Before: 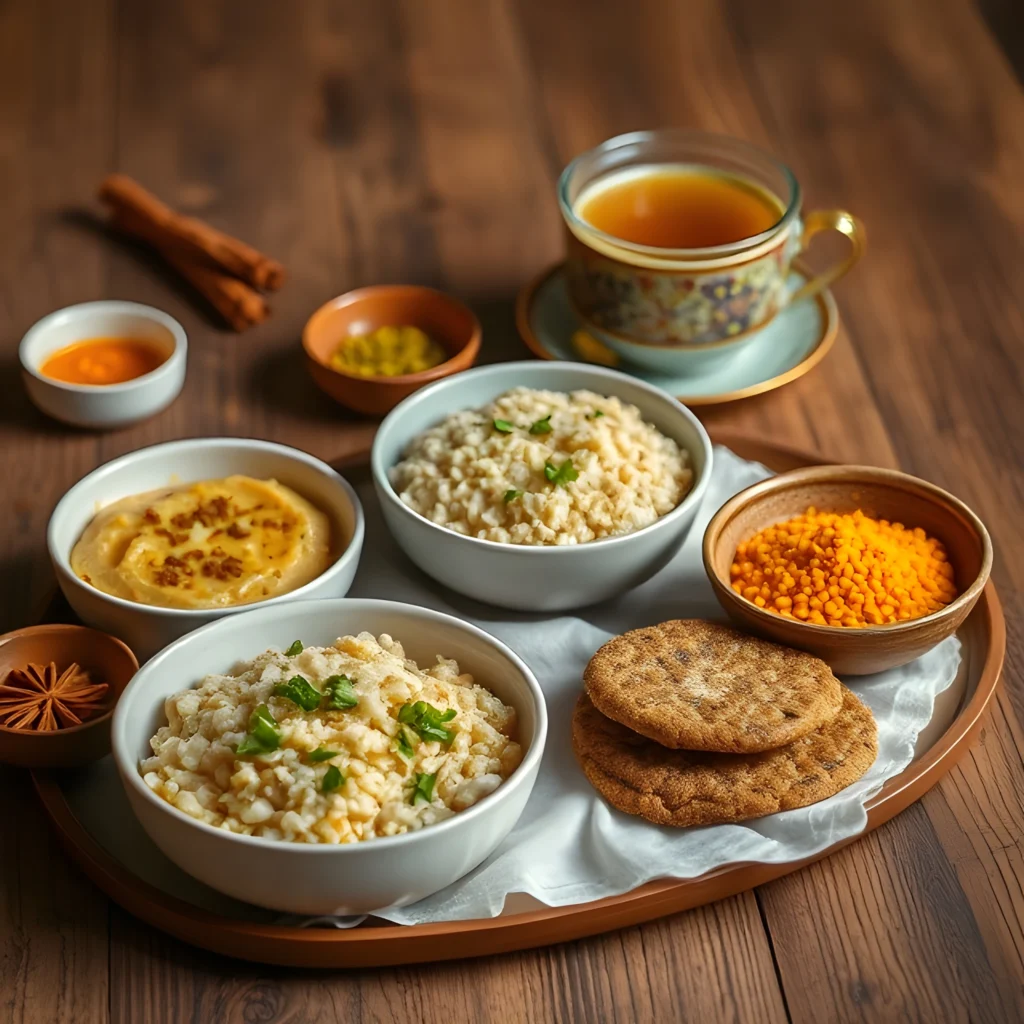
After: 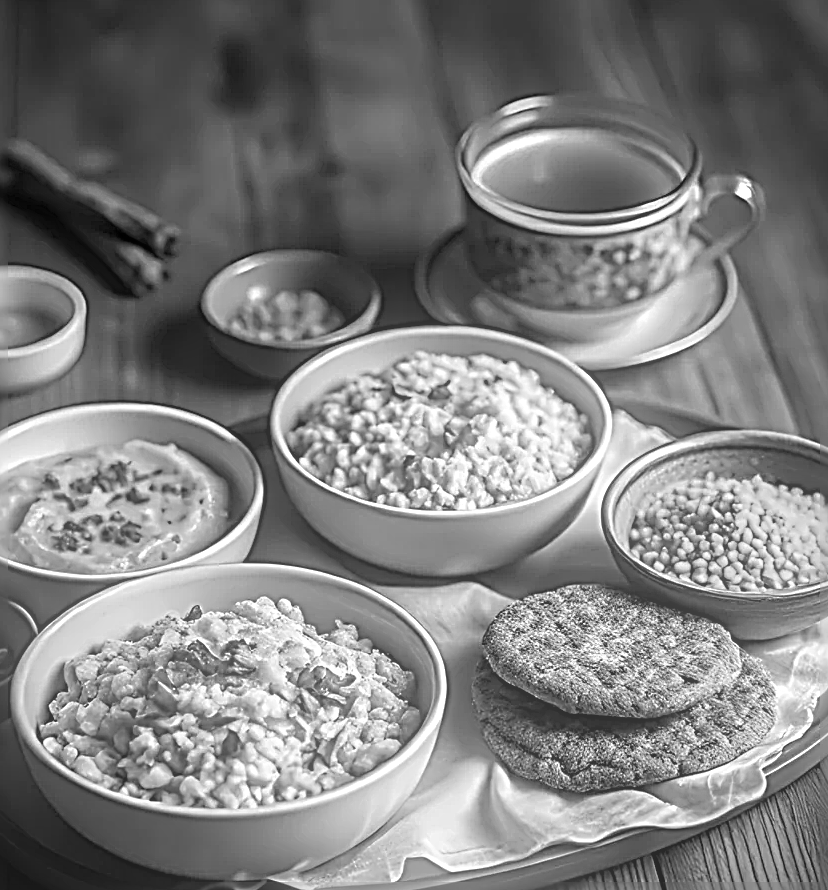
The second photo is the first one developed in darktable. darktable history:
crop: left 9.929%, top 3.475%, right 9.188%, bottom 9.529%
monochrome: a 32, b 64, size 2.3
bloom: on, module defaults
local contrast: on, module defaults
sharpen: radius 3.158, amount 1.731
white balance: red 0.954, blue 1.079
color balance rgb: perceptual saturation grading › global saturation 20%, perceptual saturation grading › highlights -50%, perceptual saturation grading › shadows 30%
